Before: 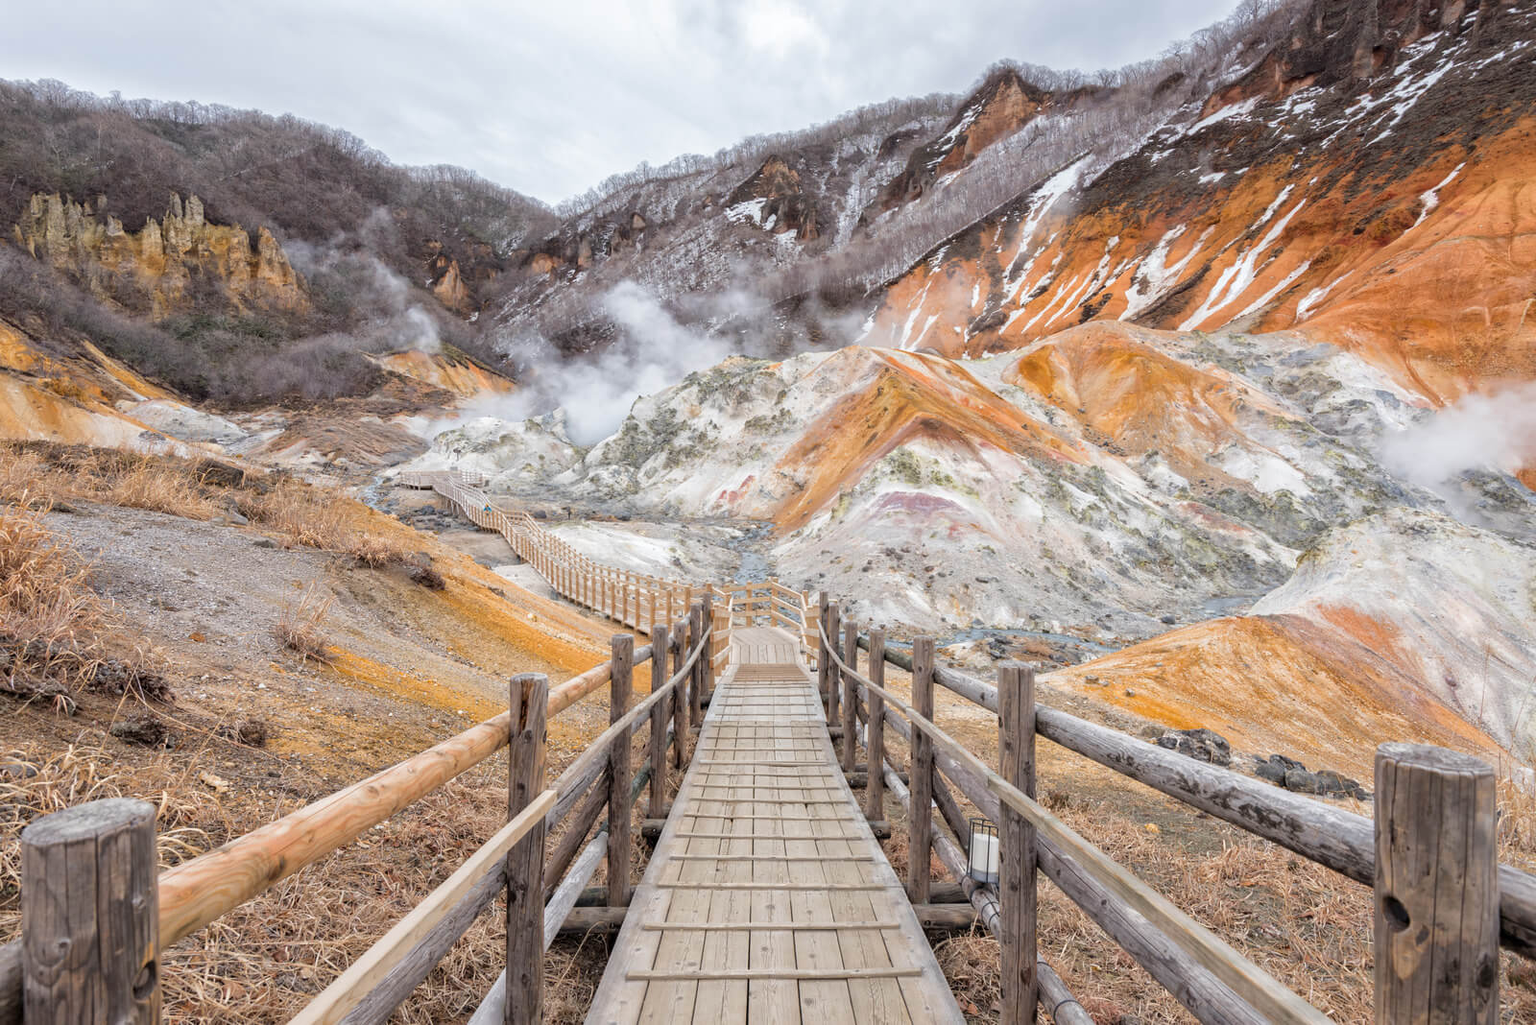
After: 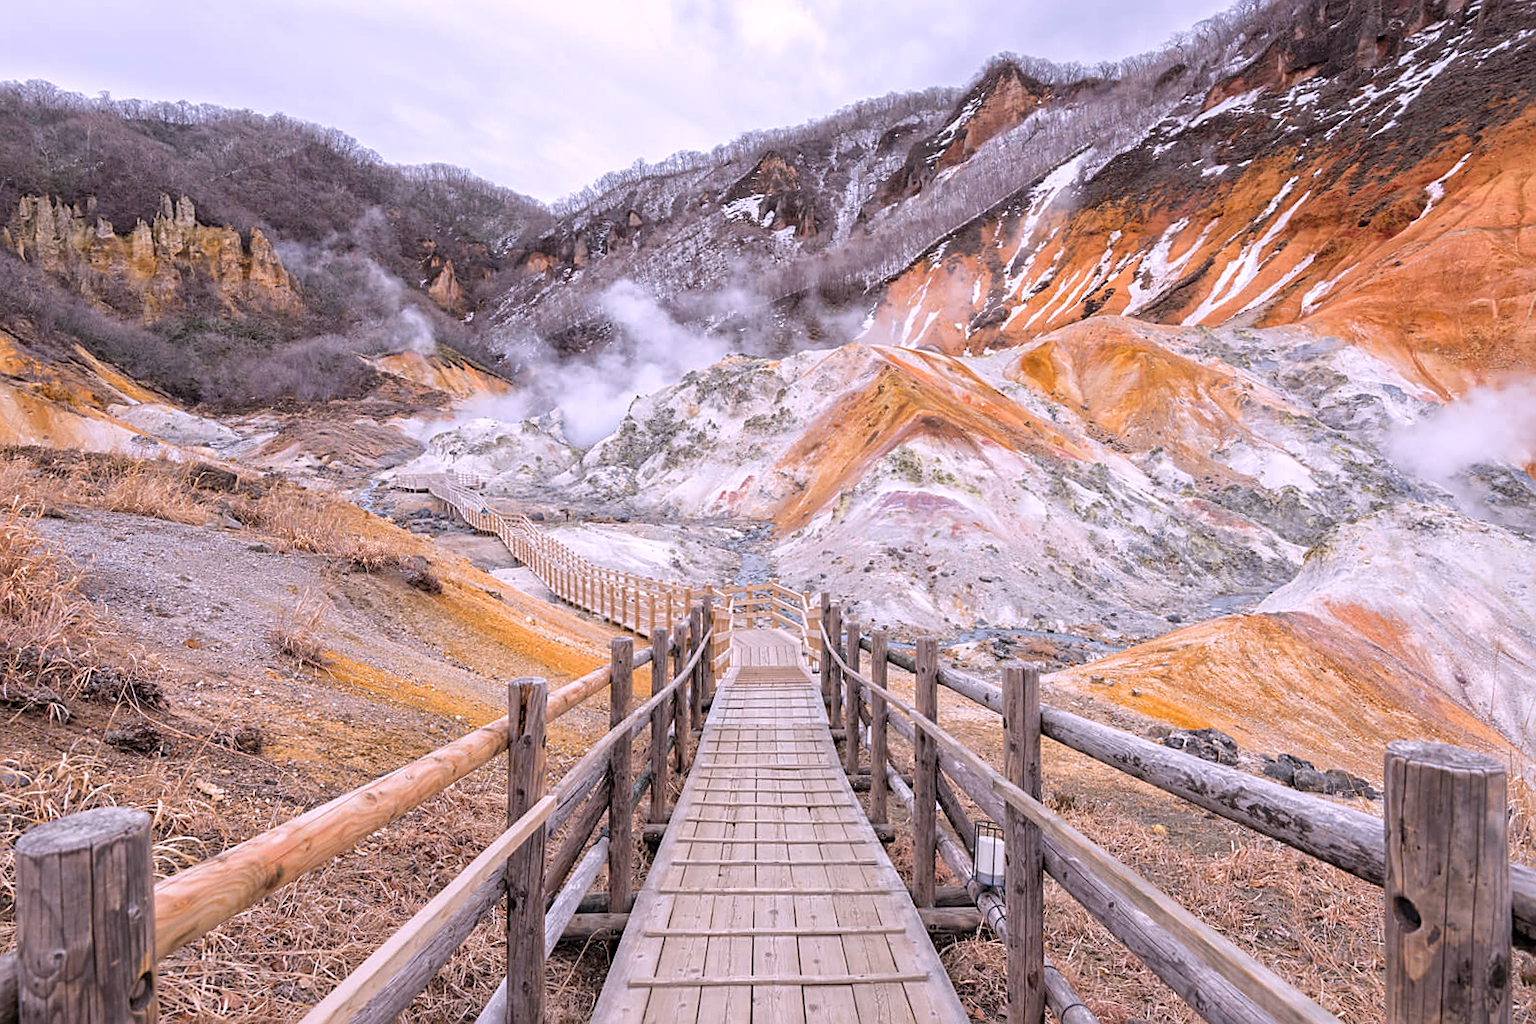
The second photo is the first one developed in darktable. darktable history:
rotate and perspective: rotation -0.45°, automatic cropping original format, crop left 0.008, crop right 0.992, crop top 0.012, crop bottom 0.988
white balance: red 1.066, blue 1.119
sharpen: on, module defaults
